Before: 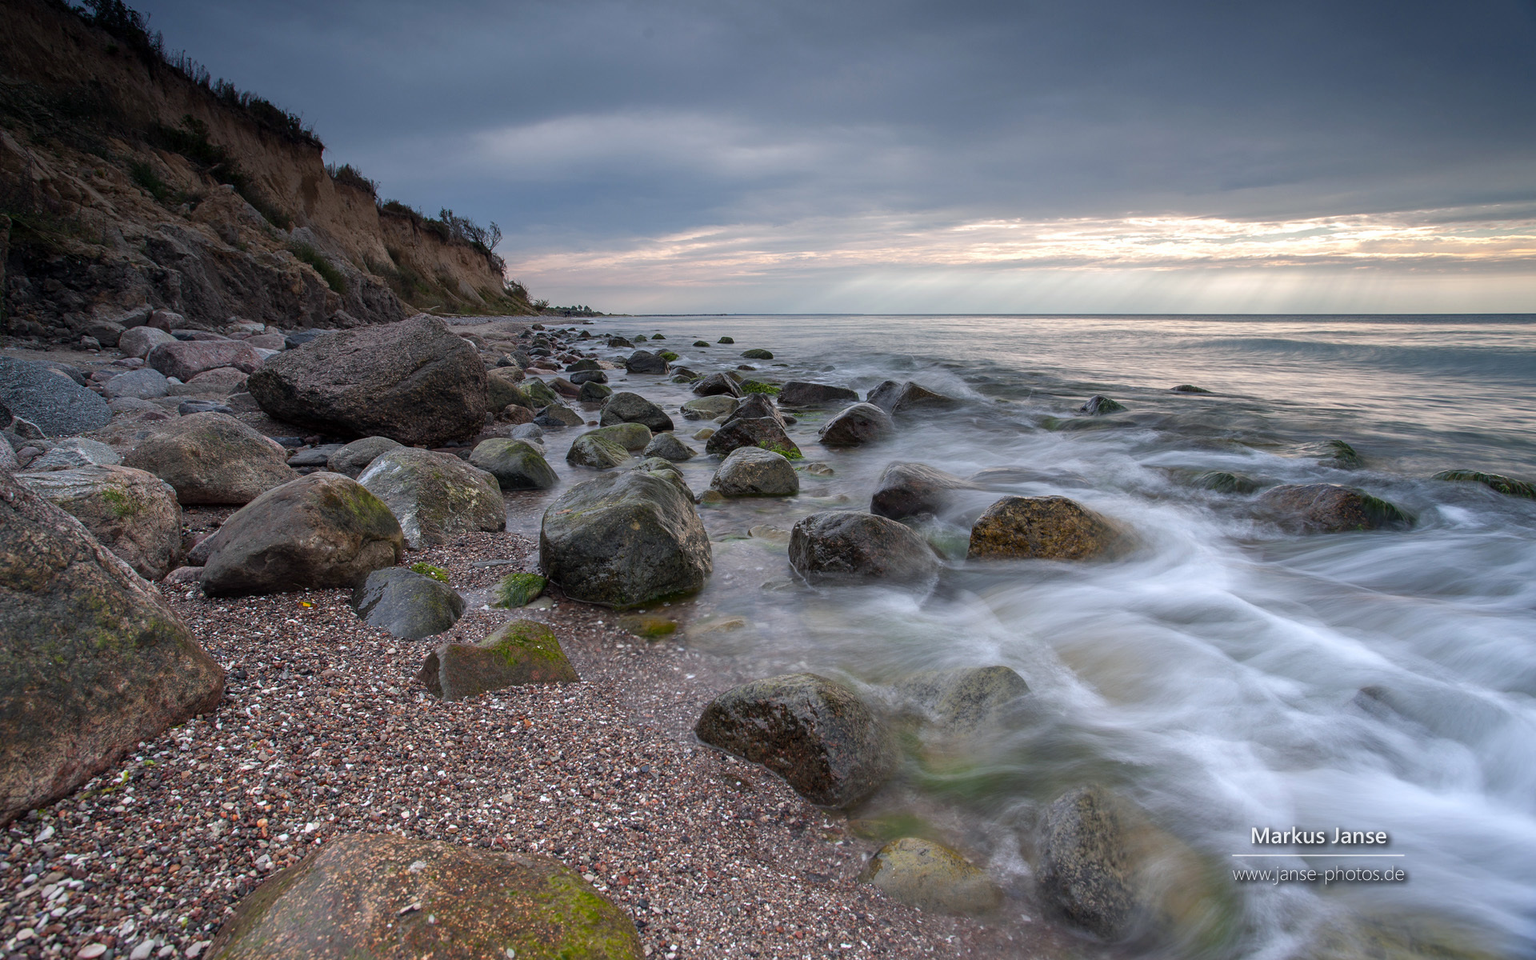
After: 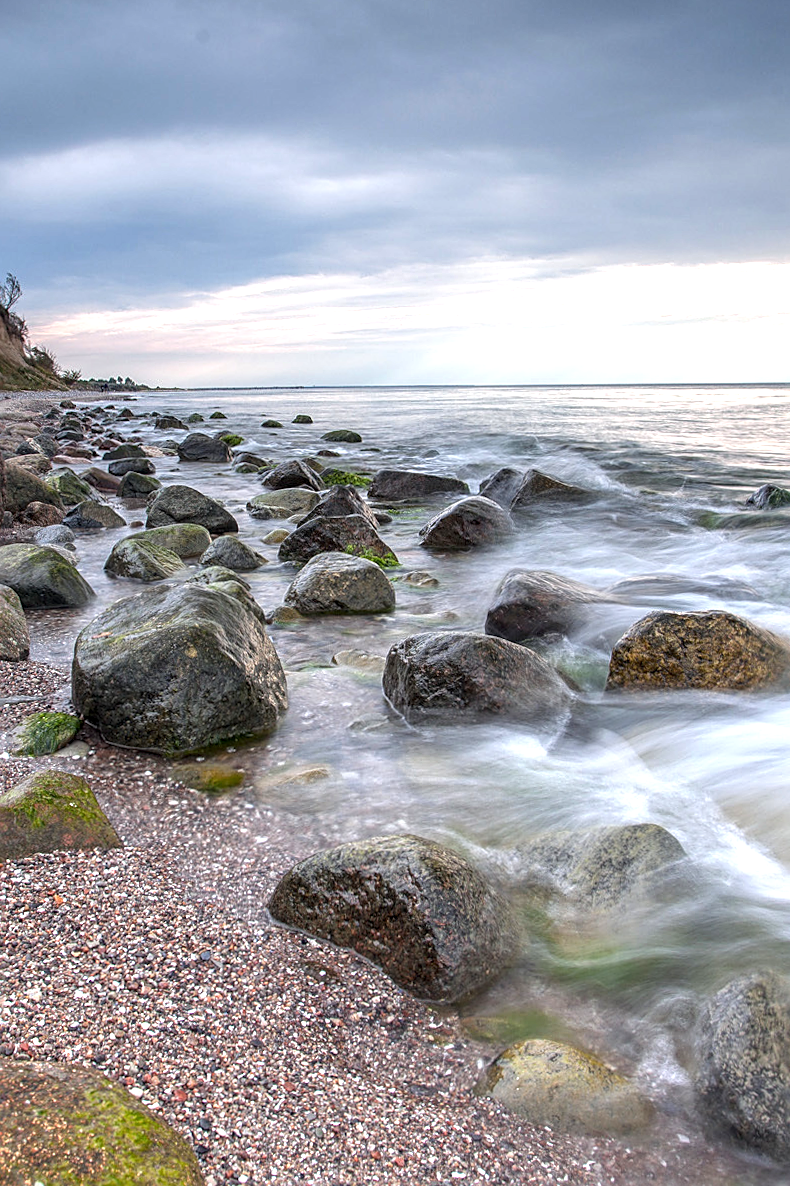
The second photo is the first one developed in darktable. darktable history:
rotate and perspective: rotation -0.45°, automatic cropping original format, crop left 0.008, crop right 0.992, crop top 0.012, crop bottom 0.988
sharpen: on, module defaults
exposure: black level correction 0, exposure 0.95 EV, compensate exposure bias true, compensate highlight preservation false
crop: left 31.229%, right 27.105%
local contrast: on, module defaults
